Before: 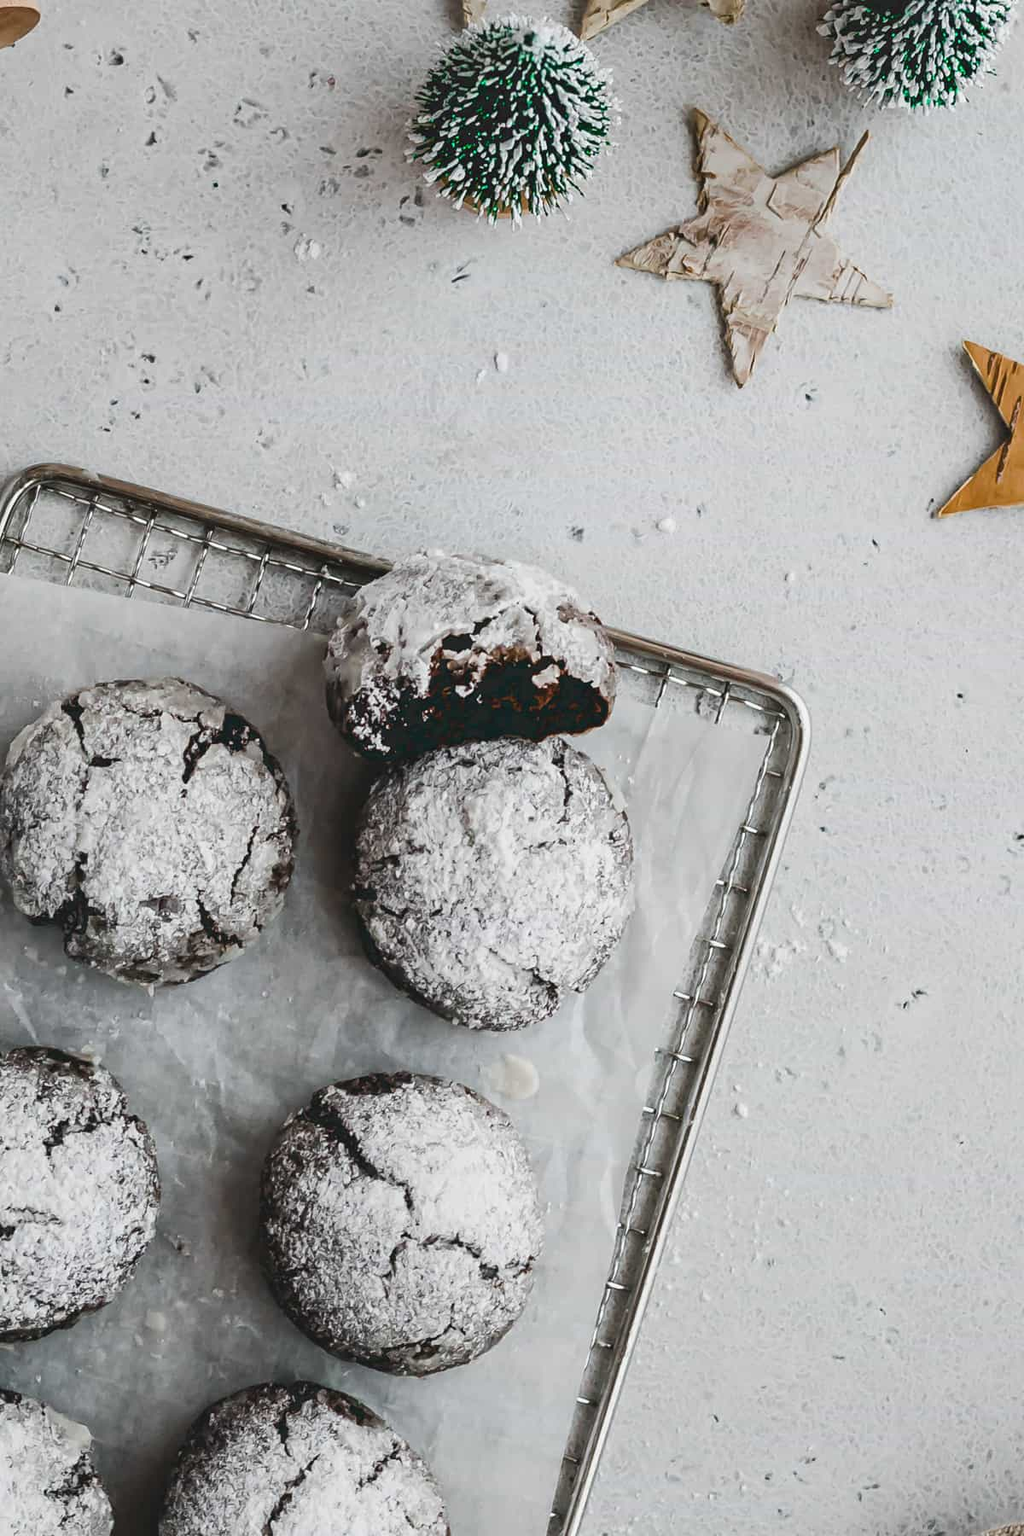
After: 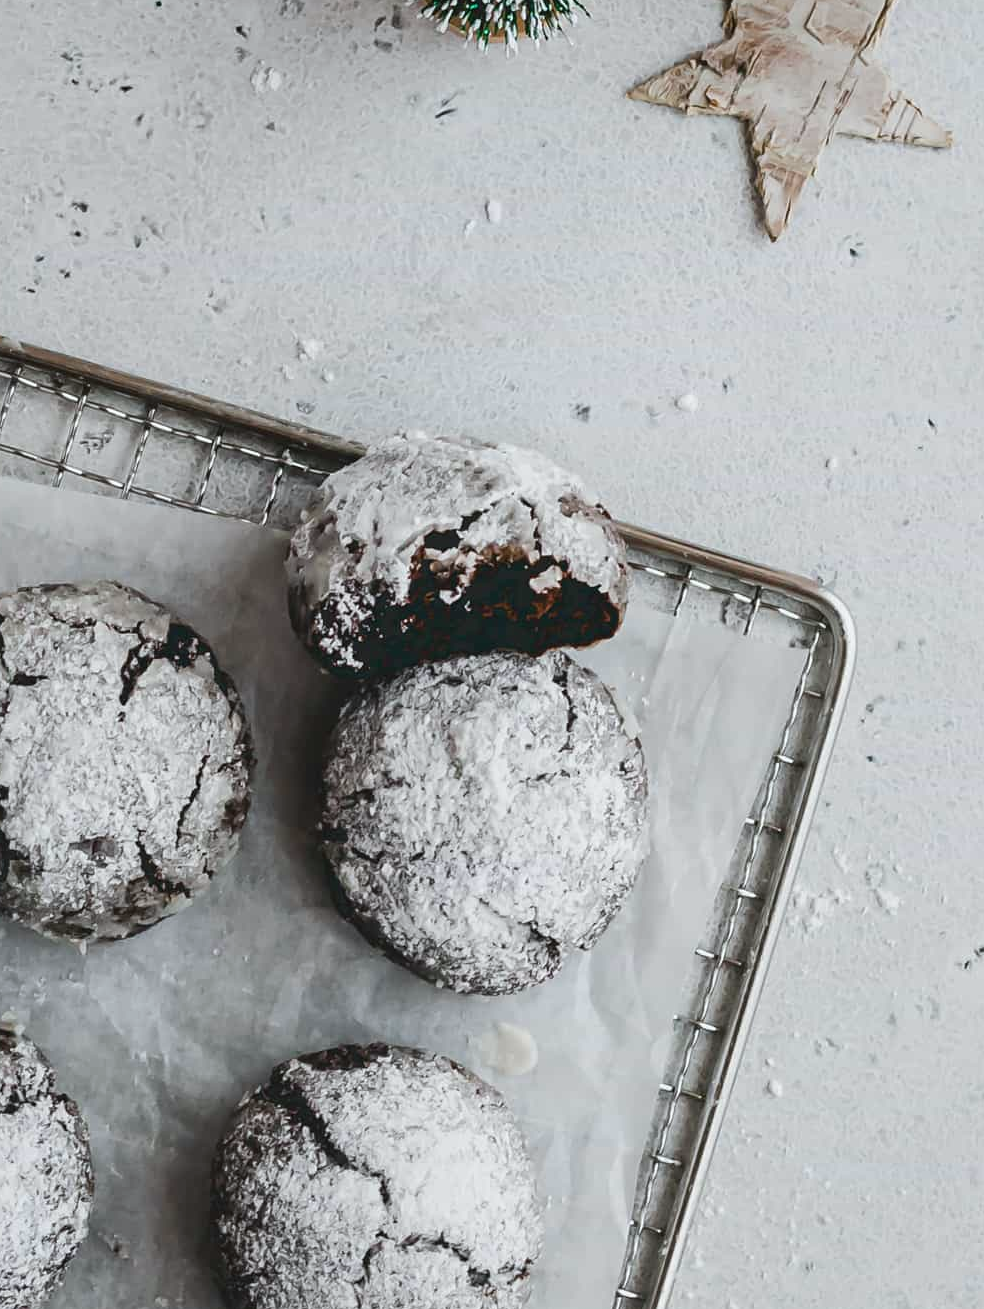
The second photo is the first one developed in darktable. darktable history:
white balance: red 0.986, blue 1.01
crop: left 7.856%, top 11.836%, right 10.12%, bottom 15.387%
